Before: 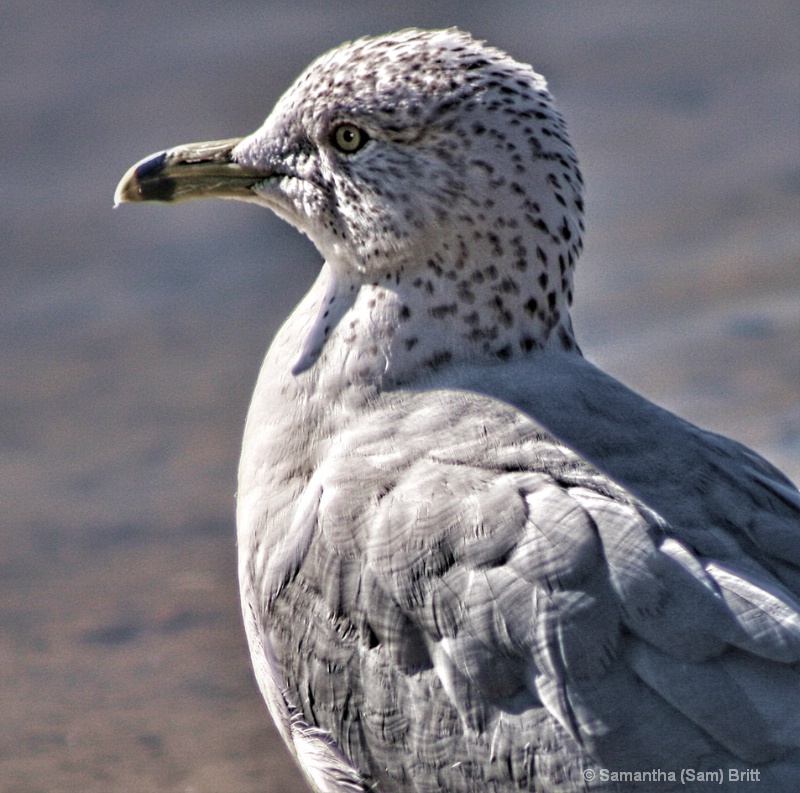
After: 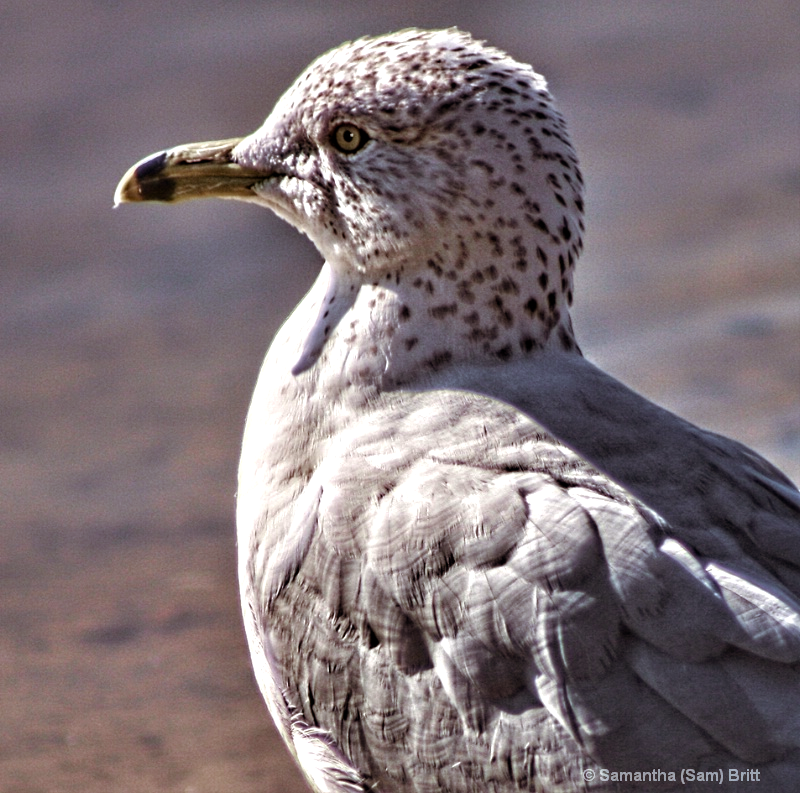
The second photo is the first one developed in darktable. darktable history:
color balance rgb: shadows lift › chroma 9.881%, shadows lift › hue 45.94°, perceptual saturation grading › global saturation 30.269%, contrast 14.607%
